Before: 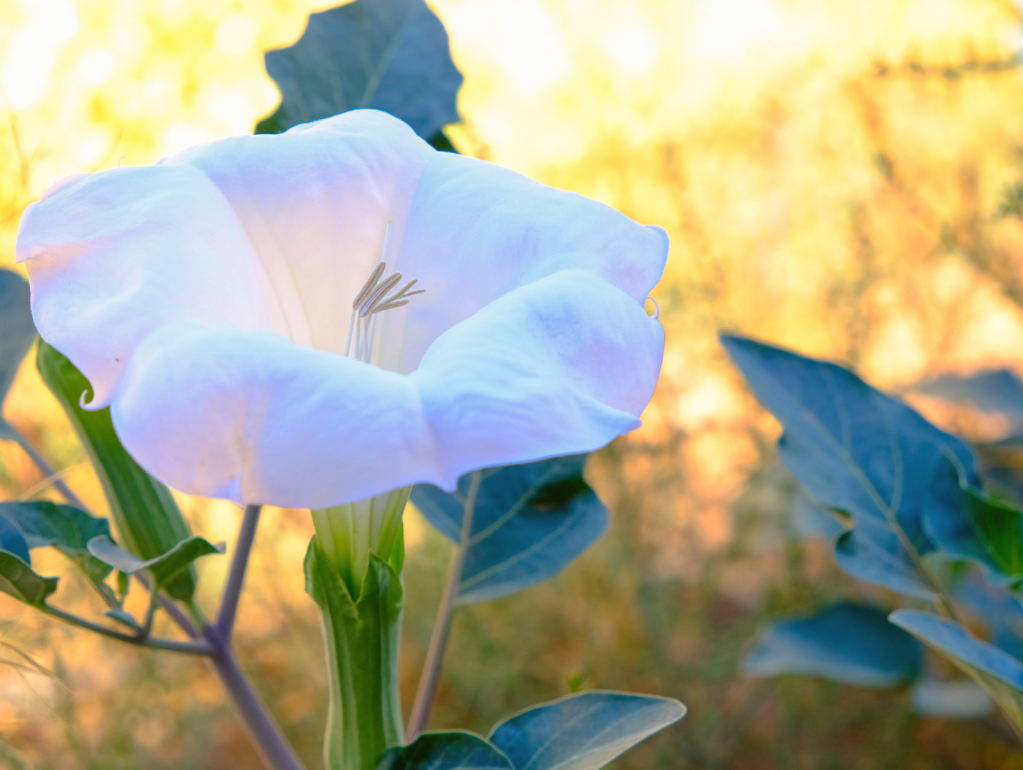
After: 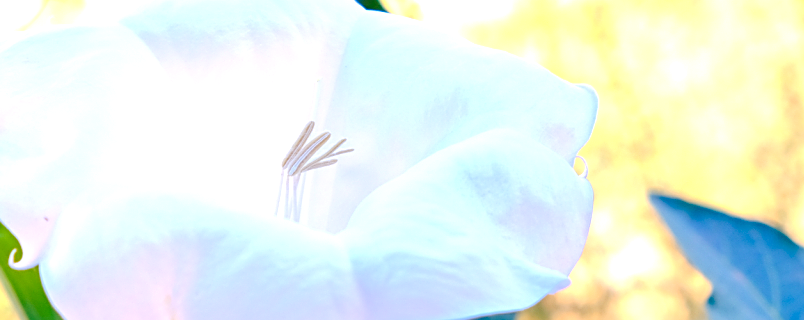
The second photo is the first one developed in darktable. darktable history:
color calibration: illuminant as shot in camera, x 0.358, y 0.373, temperature 4628.91 K
tone curve: curves: ch0 [(0, 0) (0.003, 0.018) (0.011, 0.019) (0.025, 0.024) (0.044, 0.037) (0.069, 0.053) (0.1, 0.075) (0.136, 0.105) (0.177, 0.136) (0.224, 0.179) (0.277, 0.244) (0.335, 0.319) (0.399, 0.4) (0.468, 0.495) (0.543, 0.58) (0.623, 0.671) (0.709, 0.757) (0.801, 0.838) (0.898, 0.913) (1, 1)], preserve colors none
tone equalizer: -7 EV 0.14 EV, -6 EV 0.602 EV, -5 EV 1.16 EV, -4 EV 1.35 EV, -3 EV 1.17 EV, -2 EV 0.6 EV, -1 EV 0.154 EV
crop: left 6.975%, top 18.374%, right 14.357%, bottom 39.994%
exposure: black level correction 0, exposure 0.701 EV, compensate exposure bias true, compensate highlight preservation false
sharpen: on, module defaults
